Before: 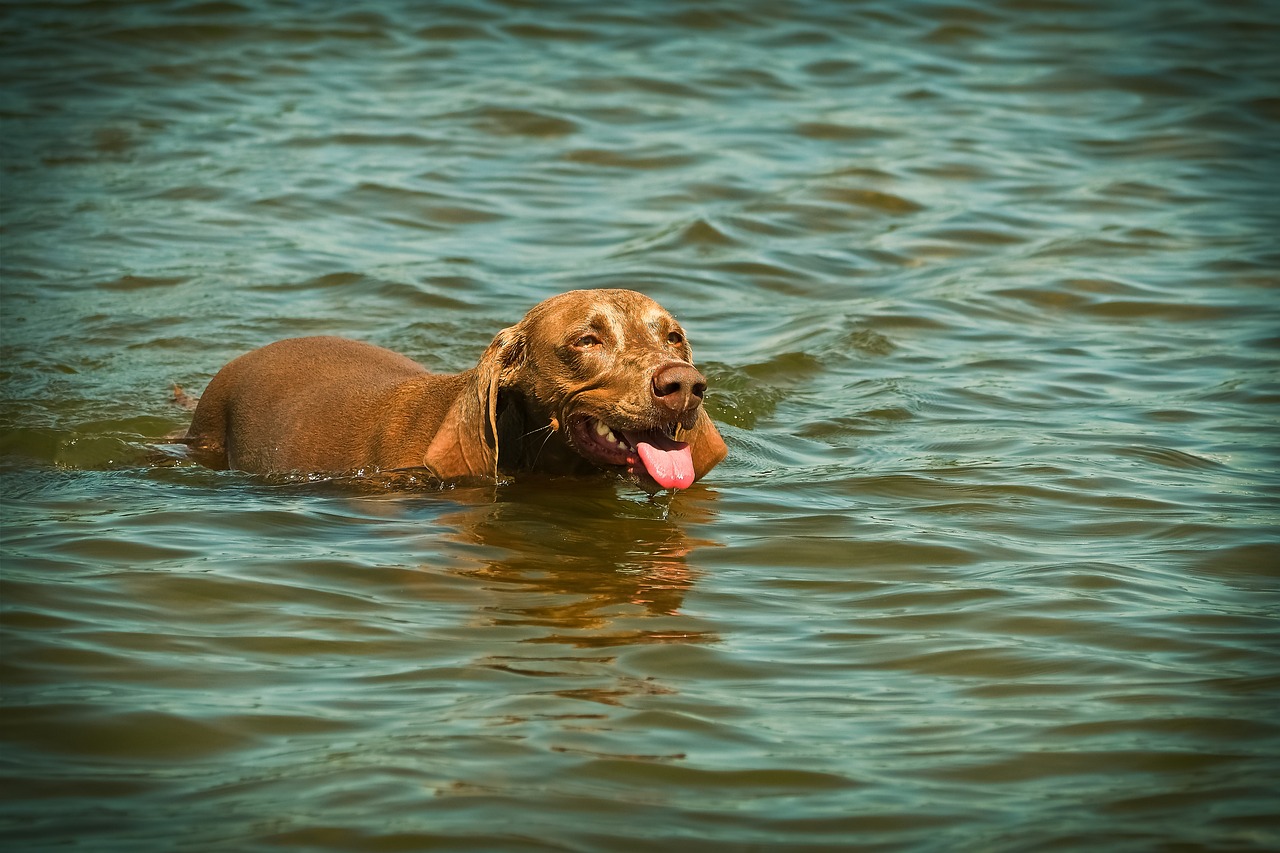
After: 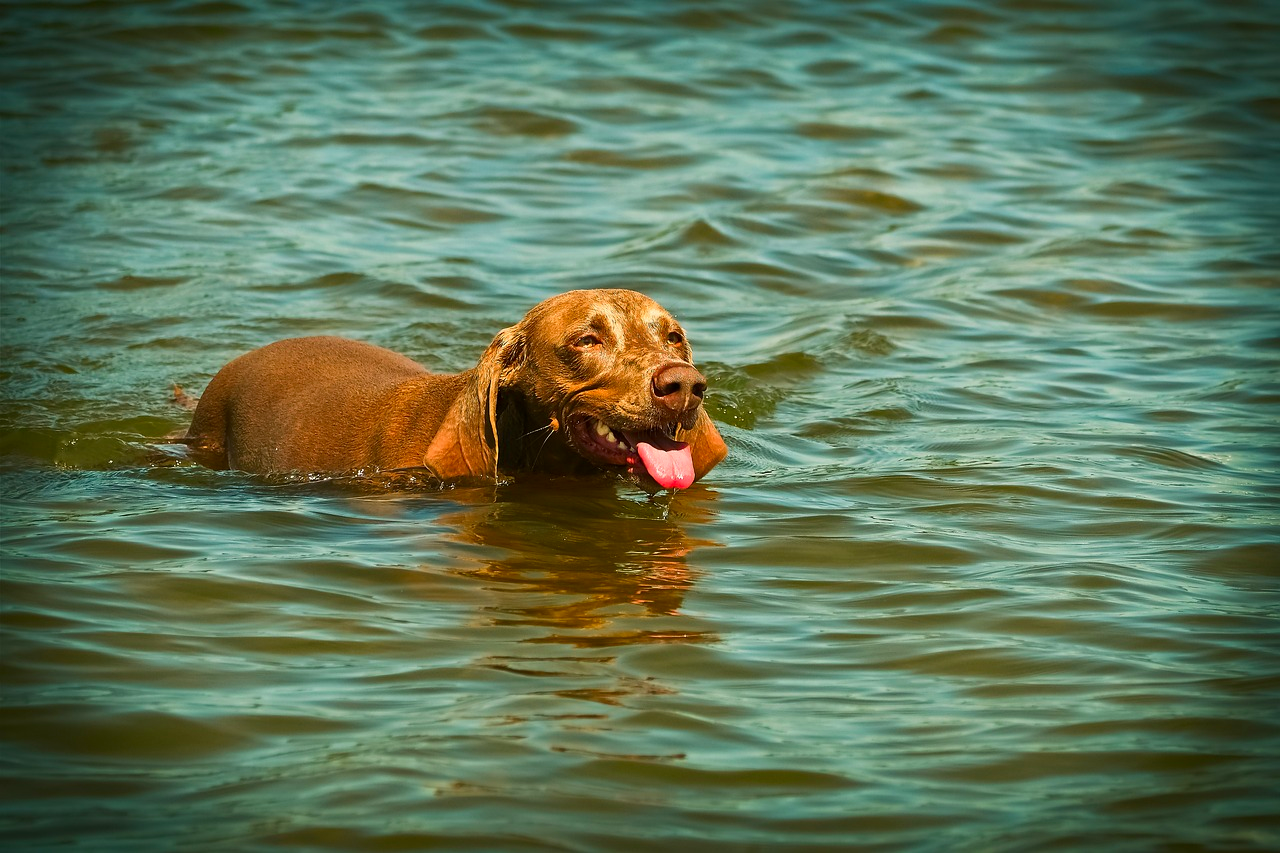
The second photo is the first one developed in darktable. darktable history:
color balance: mode lift, gamma, gain (sRGB)
contrast brightness saturation: contrast 0.09, saturation 0.28
